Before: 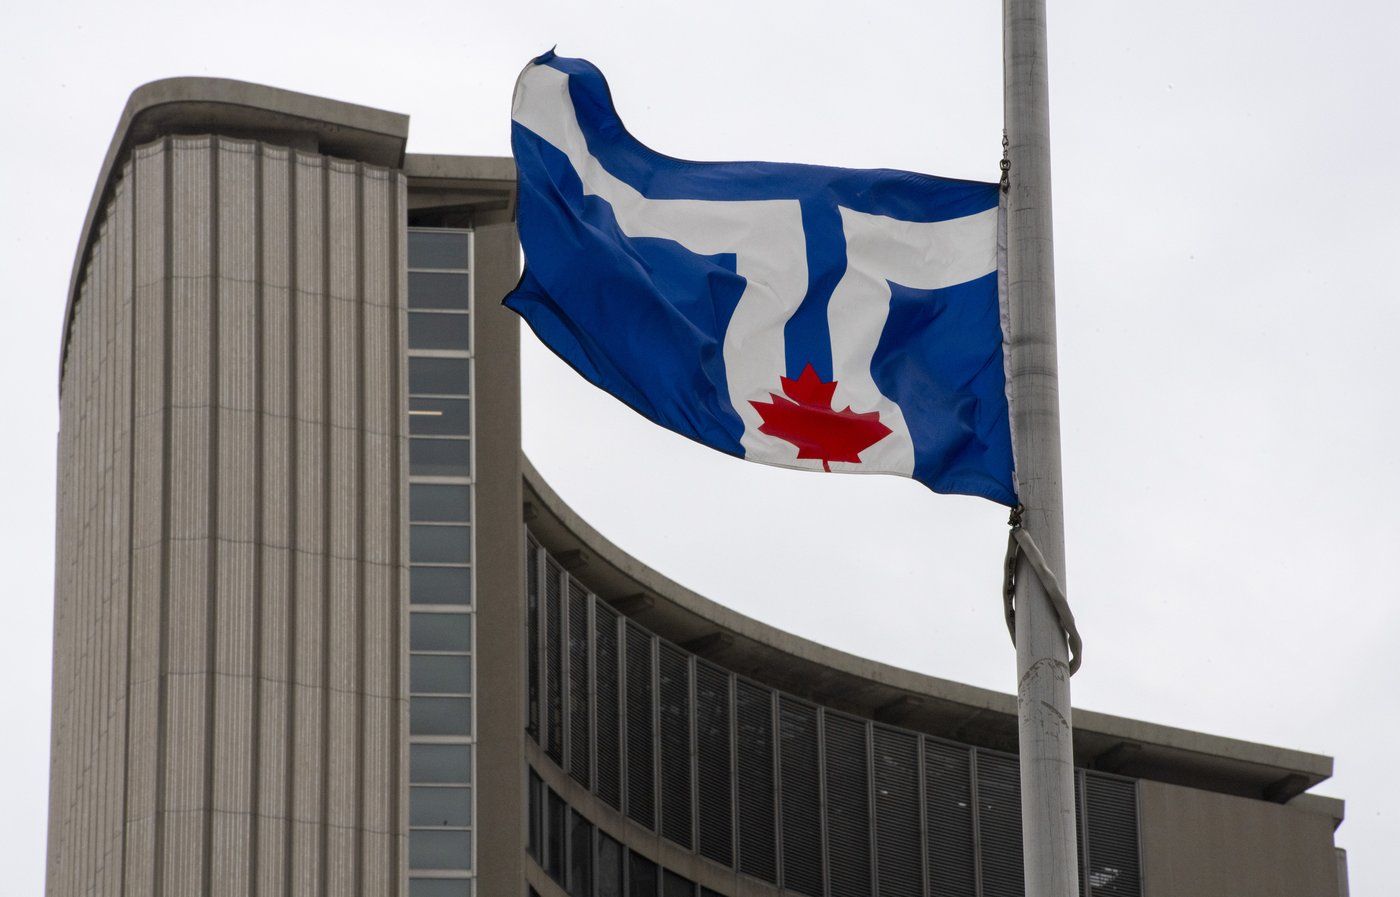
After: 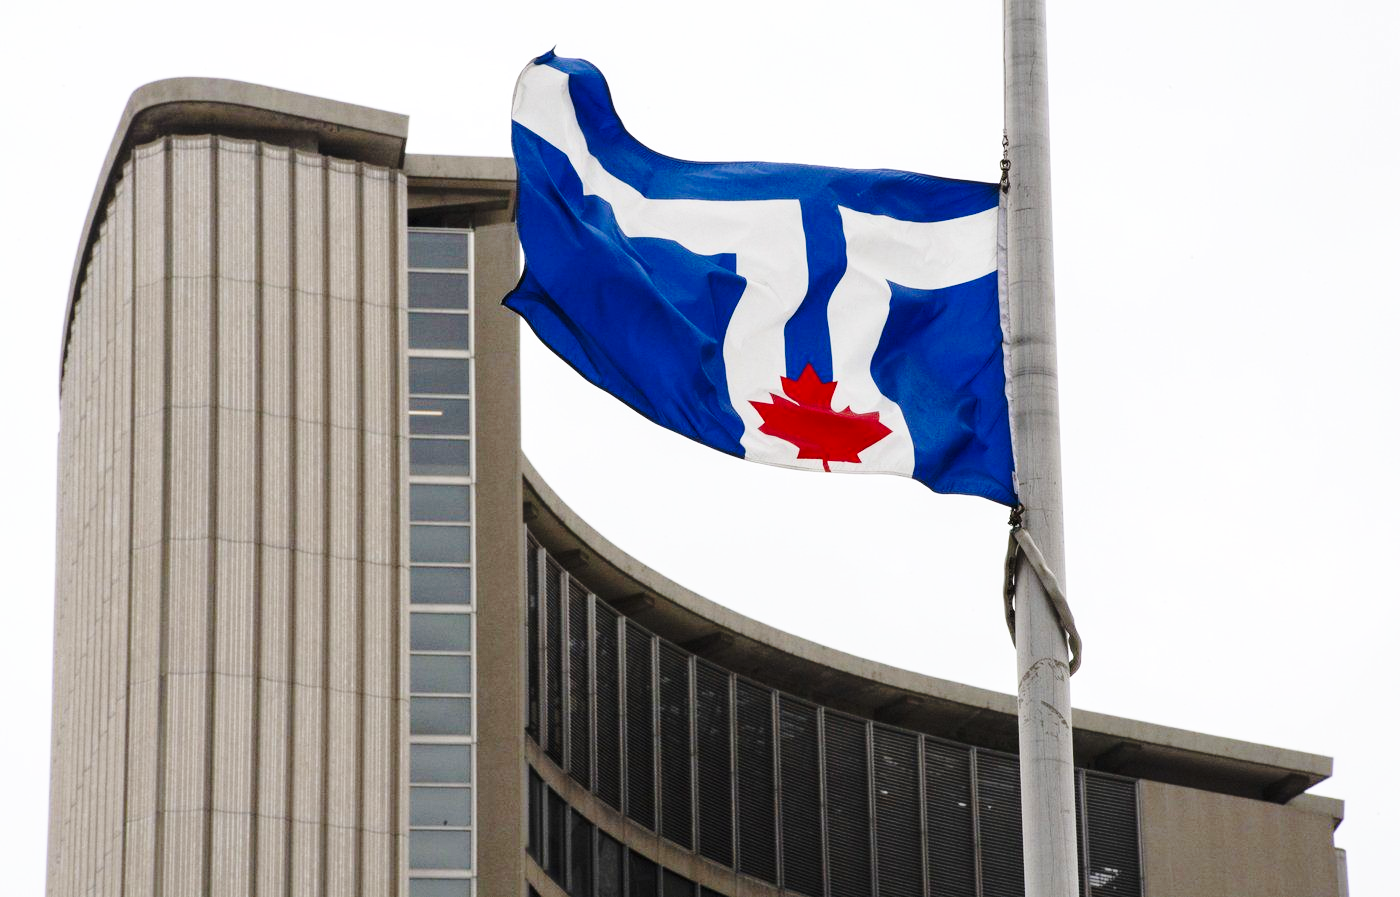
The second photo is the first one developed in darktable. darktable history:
base curve: curves: ch0 [(0, 0) (0.032, 0.037) (0.105, 0.228) (0.435, 0.76) (0.856, 0.983) (1, 1)], preserve colors none
tone equalizer: on, module defaults
